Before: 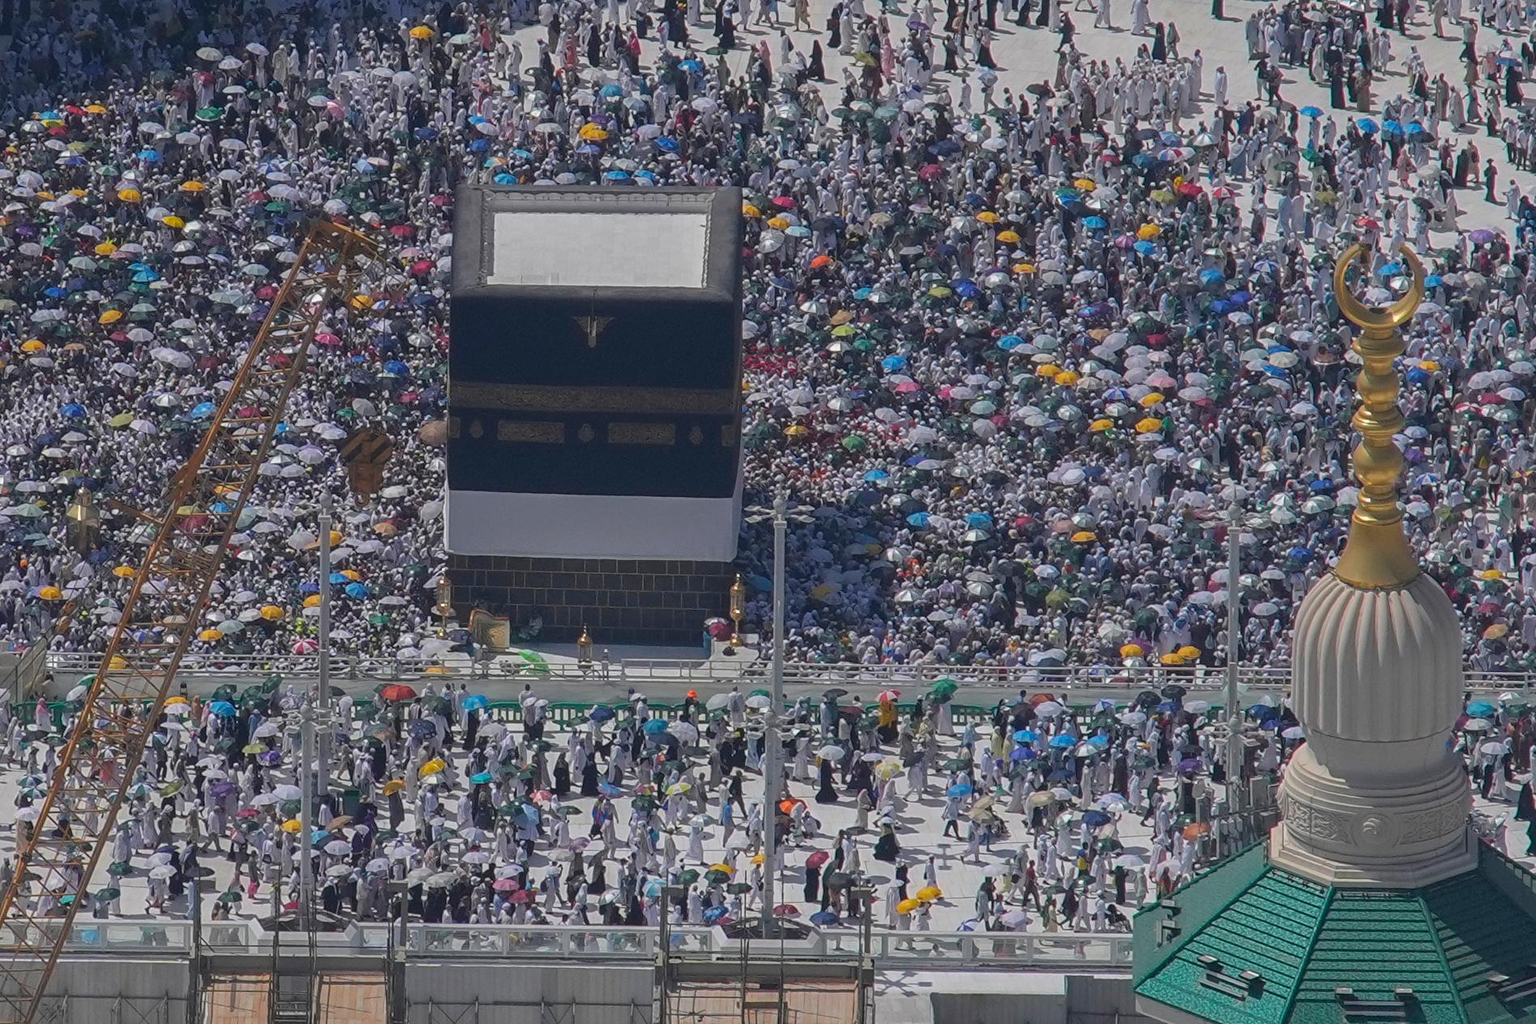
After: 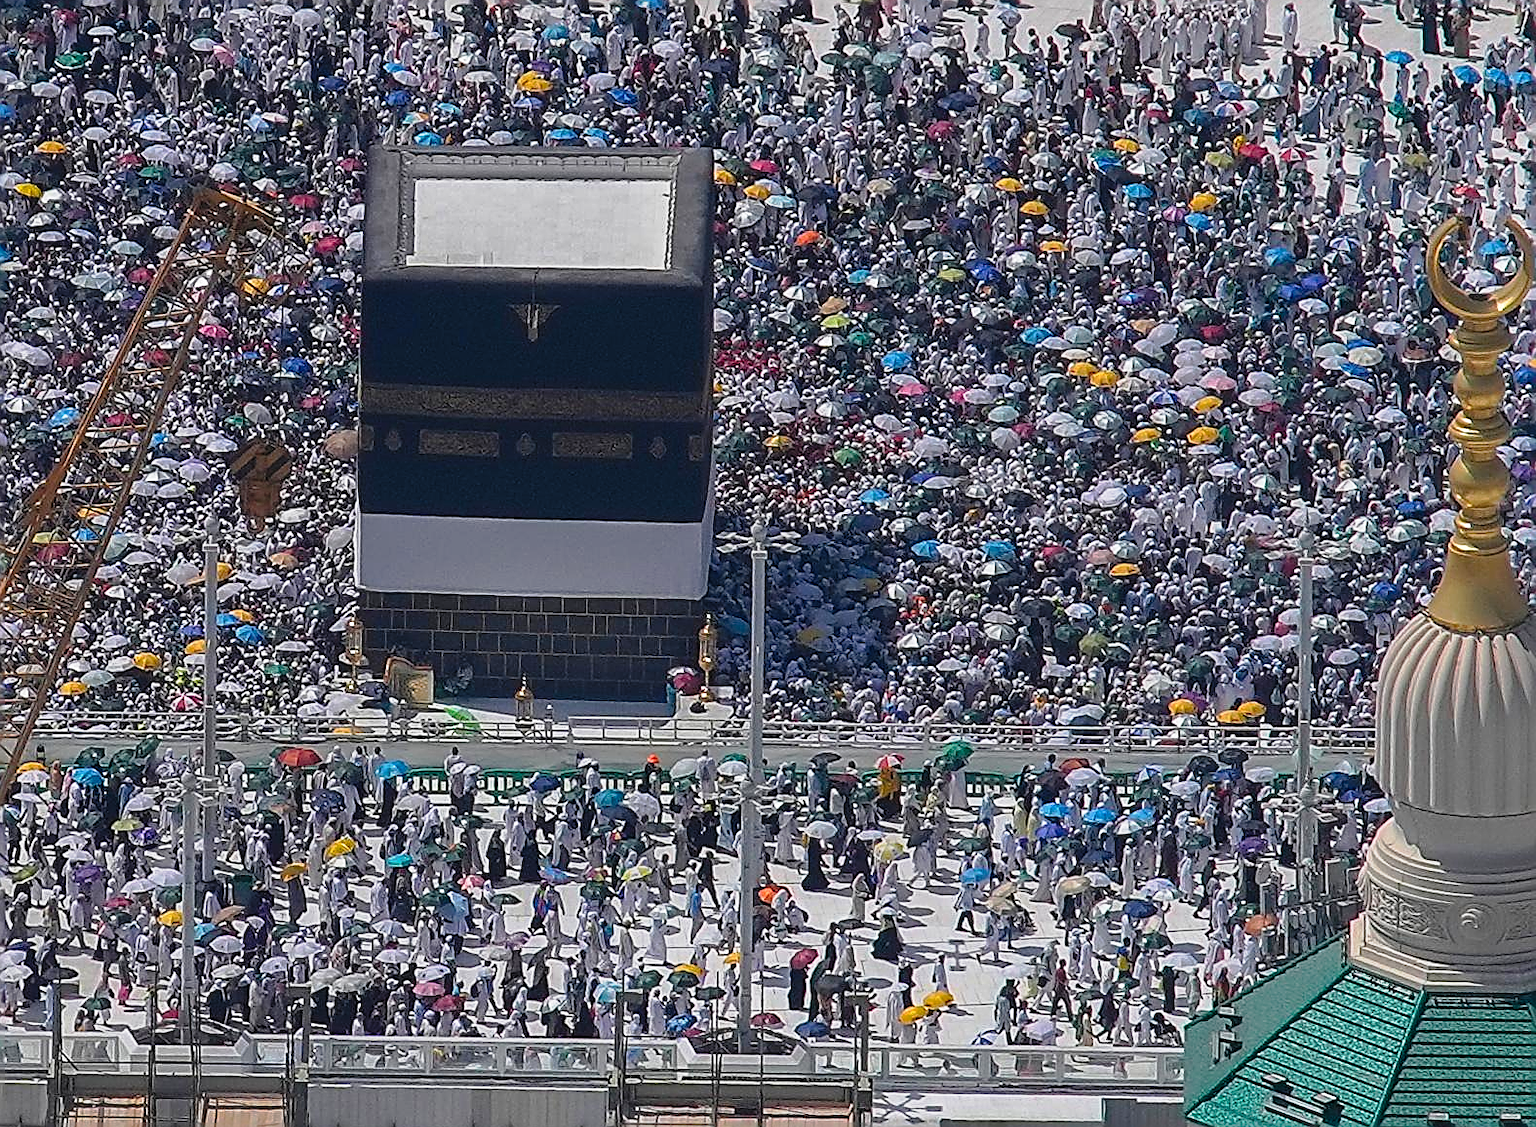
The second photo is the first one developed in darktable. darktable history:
tone curve: curves: ch0 [(0, 0) (0.105, 0.068) (0.195, 0.162) (0.283, 0.283) (0.384, 0.404) (0.485, 0.531) (0.638, 0.681) (0.795, 0.879) (1, 0.977)]; ch1 [(0, 0) (0.161, 0.092) (0.35, 0.33) (0.379, 0.401) (0.456, 0.469) (0.504, 0.498) (0.53, 0.532) (0.58, 0.619) (0.635, 0.671) (1, 1)]; ch2 [(0, 0) (0.371, 0.362) (0.437, 0.437) (0.483, 0.484) (0.53, 0.515) (0.56, 0.58) (0.622, 0.606) (1, 1)], preserve colors none
crop: left 9.762%, top 6.264%, right 7.161%, bottom 2.333%
sharpen: radius 1.731, amount 1.292
